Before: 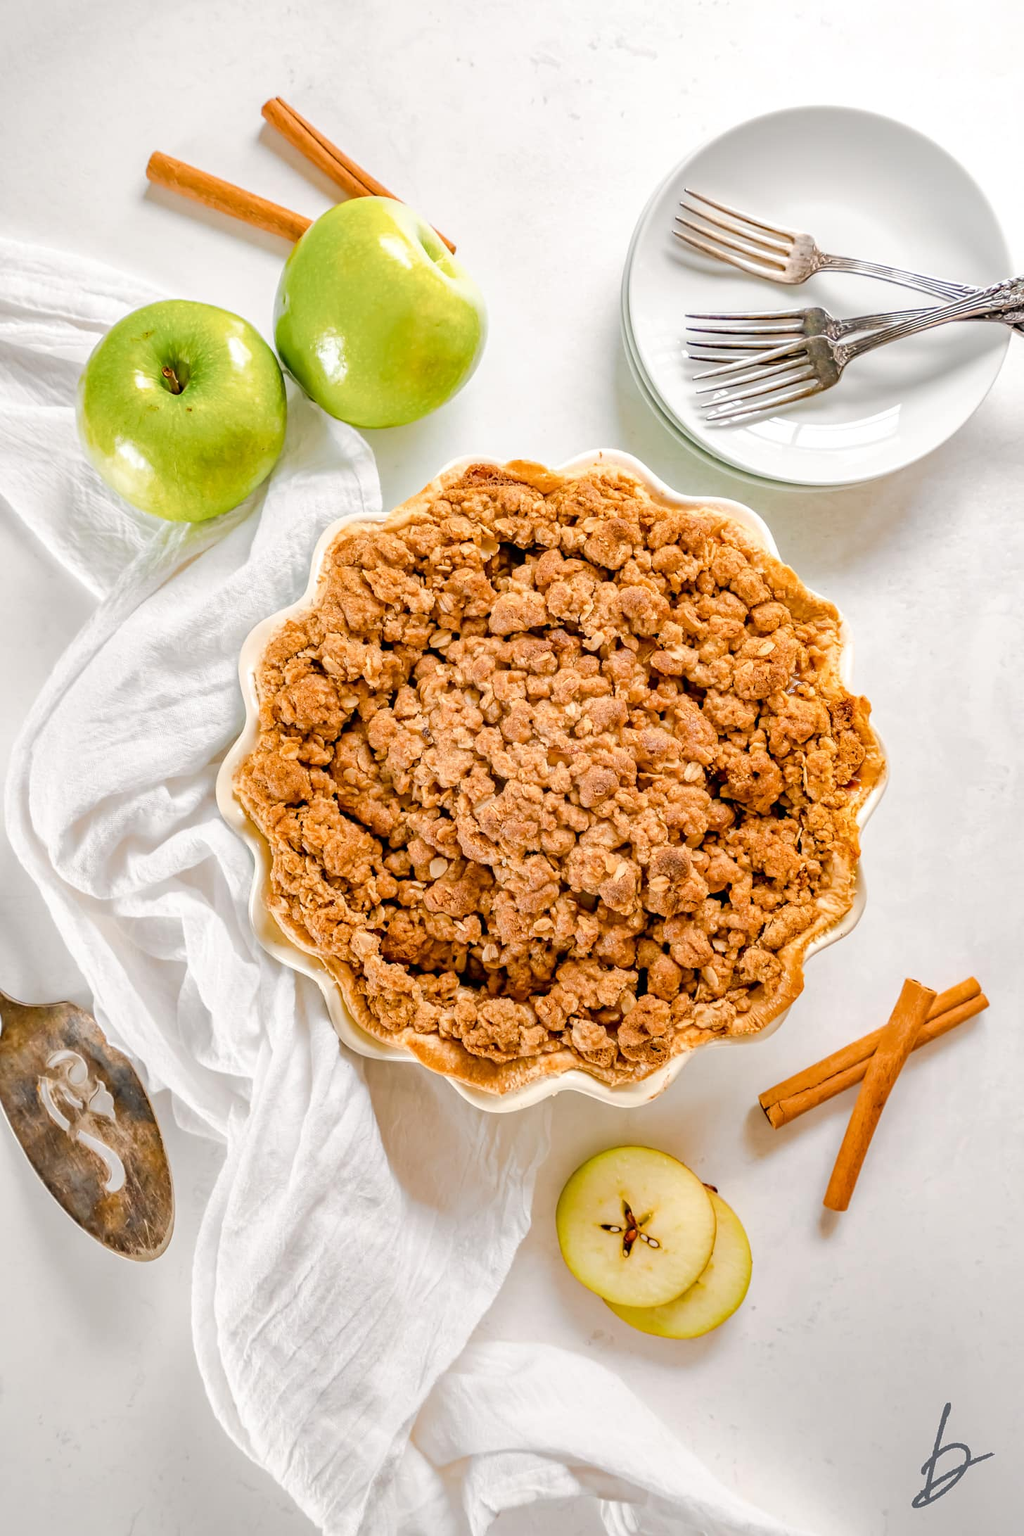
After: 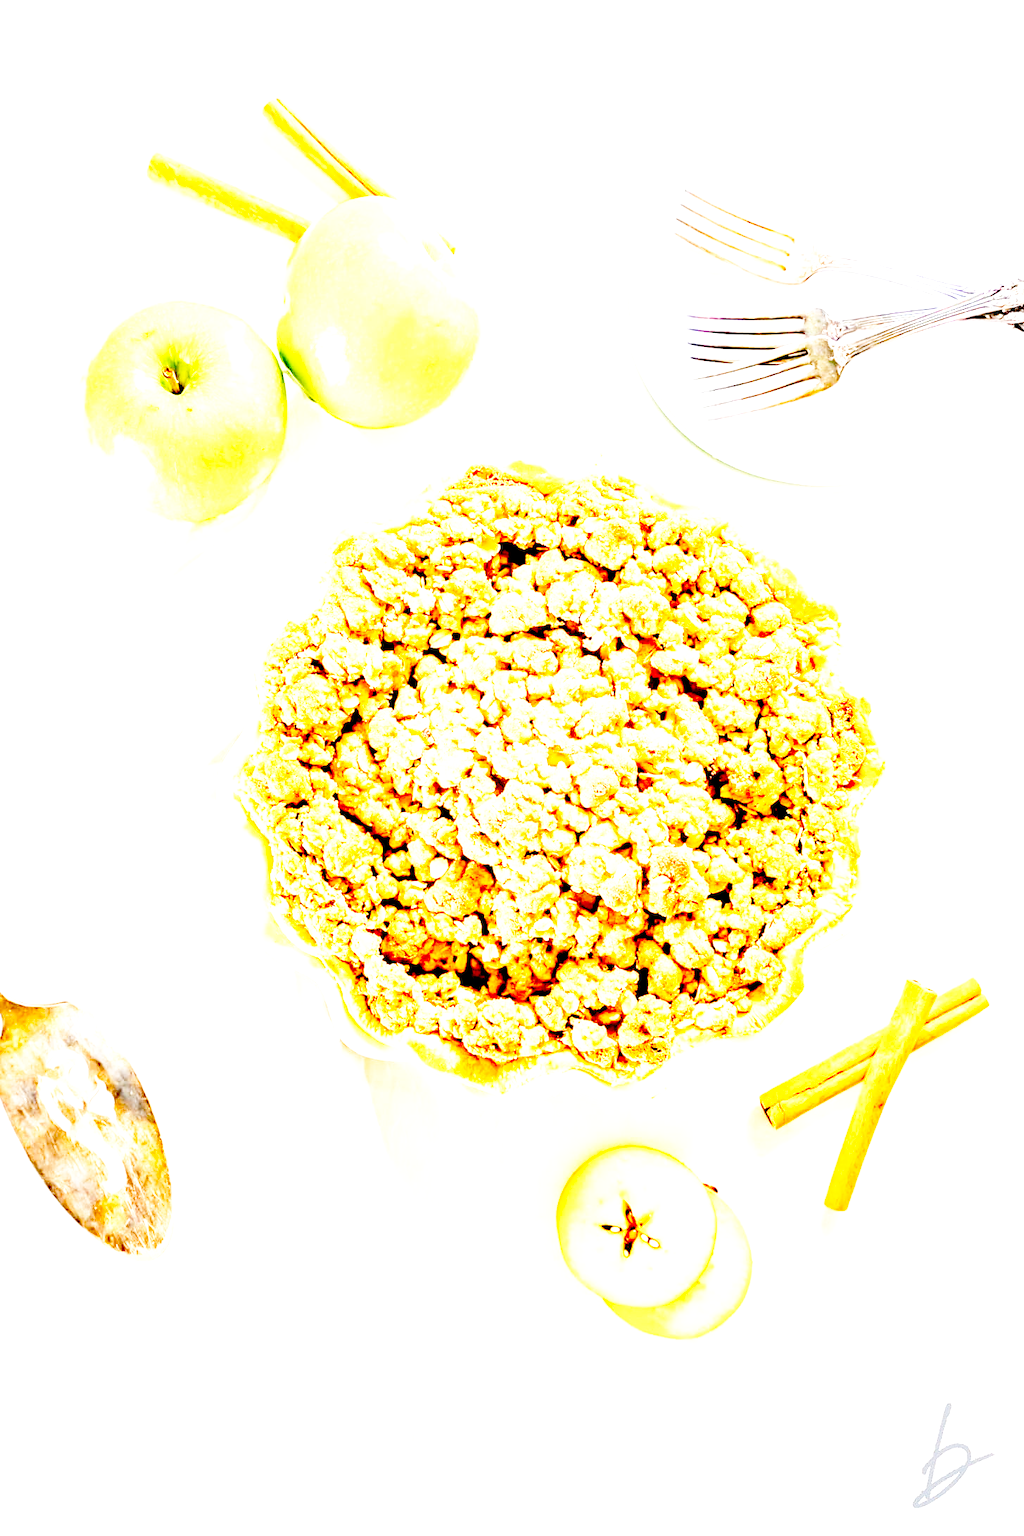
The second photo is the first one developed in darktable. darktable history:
base curve: curves: ch0 [(0, 0) (0.028, 0.03) (0.105, 0.232) (0.387, 0.748) (0.754, 0.968) (1, 1)], fusion 1, exposure shift 0.576, preserve colors none
exposure: black level correction 0.016, exposure 1.774 EV, compensate highlight preservation false
